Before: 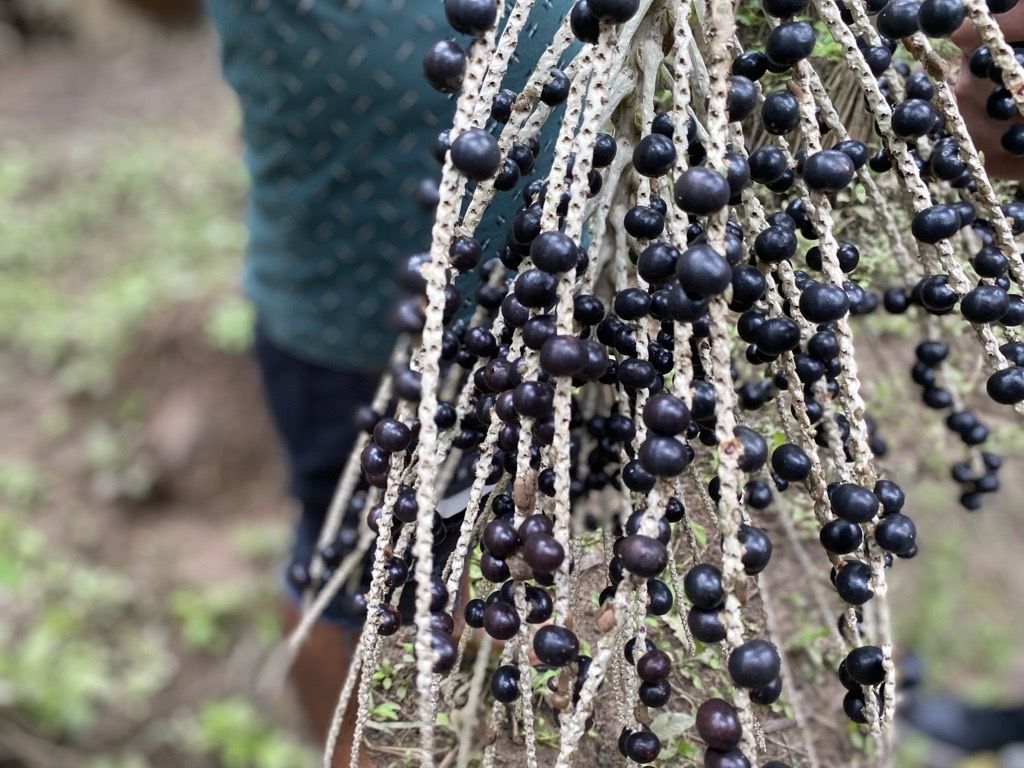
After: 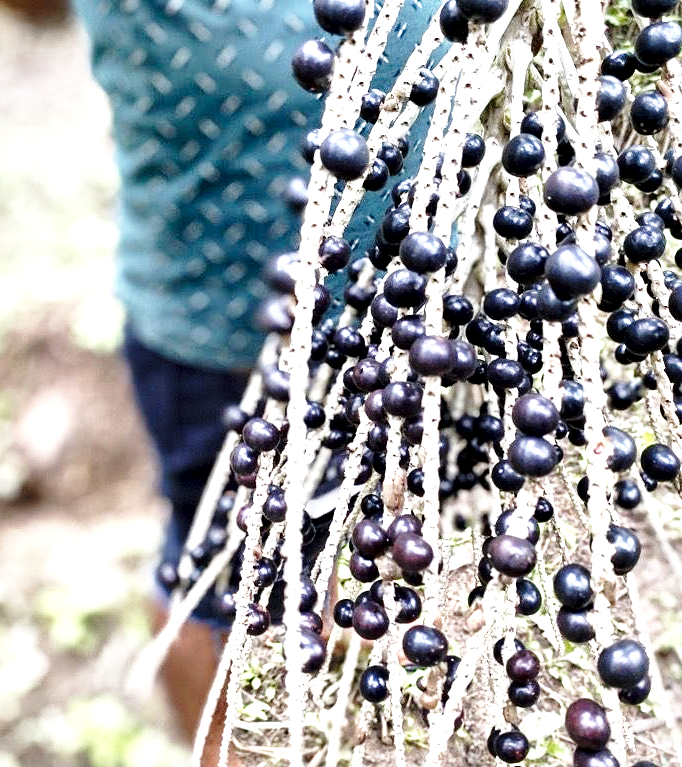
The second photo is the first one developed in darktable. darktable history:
exposure: black level correction 0, exposure 1.102 EV, compensate highlight preservation false
local contrast: mode bilateral grid, contrast 20, coarseness 51, detail 172%, midtone range 0.2
crop and rotate: left 12.852%, right 20.485%
base curve: curves: ch0 [(0, 0) (0.028, 0.03) (0.121, 0.232) (0.46, 0.748) (0.859, 0.968) (1, 1)], preserve colors none
contrast equalizer: octaves 7, y [[0.546, 0.552, 0.554, 0.554, 0.552, 0.546], [0.5 ×6], [0.5 ×6], [0 ×6], [0 ×6]]
